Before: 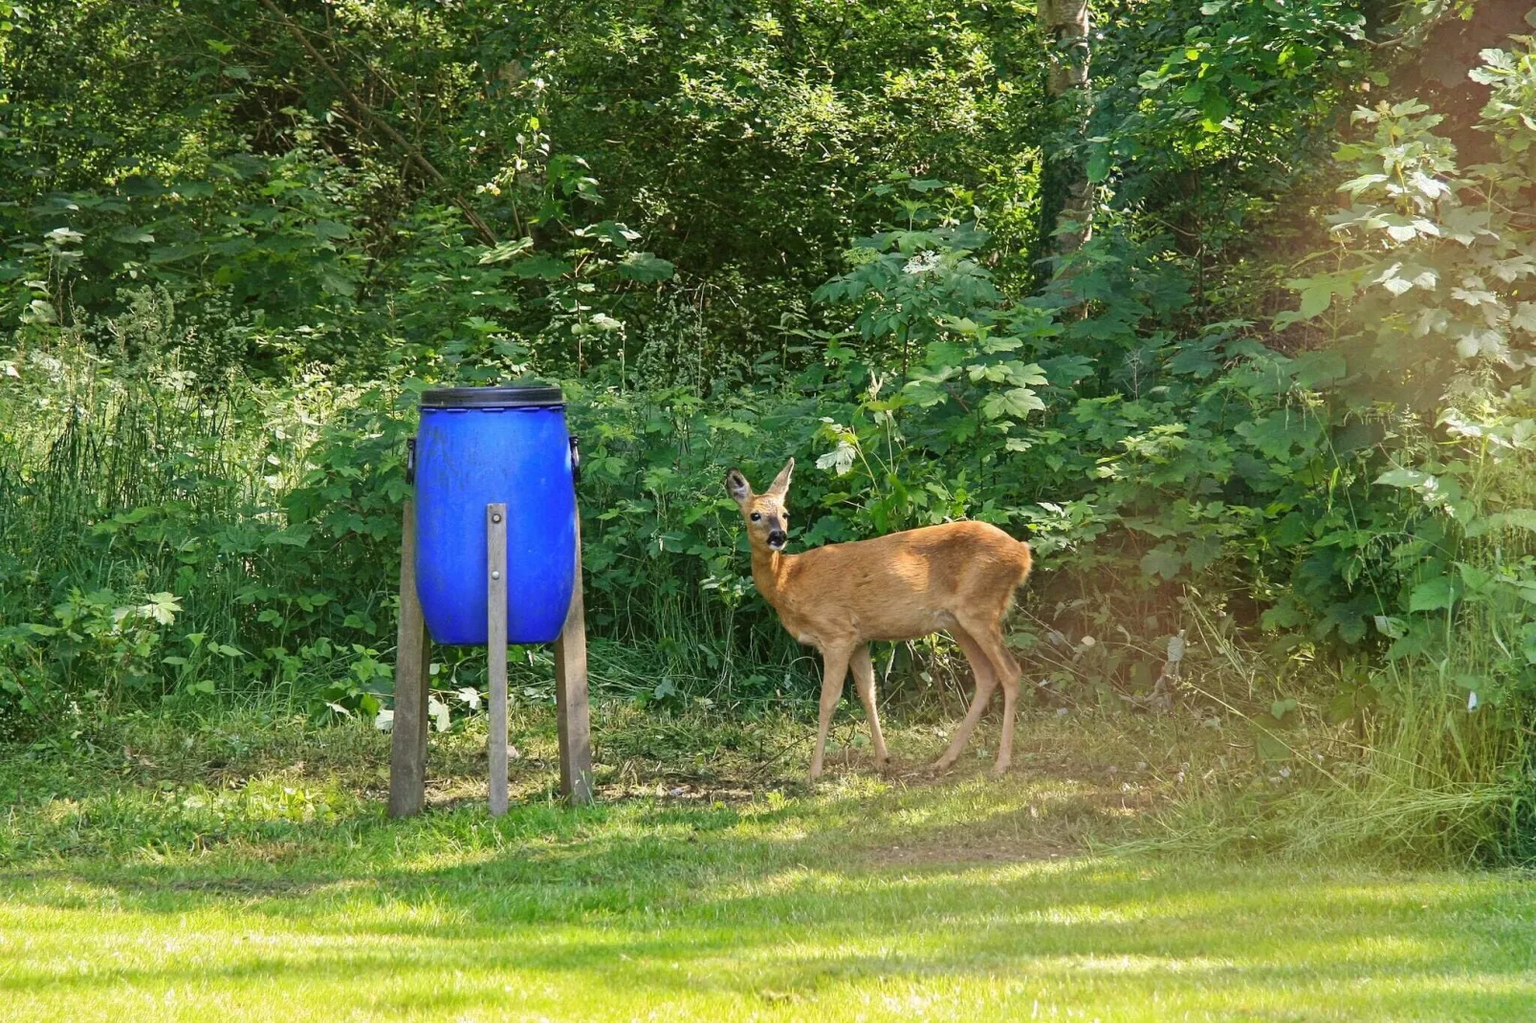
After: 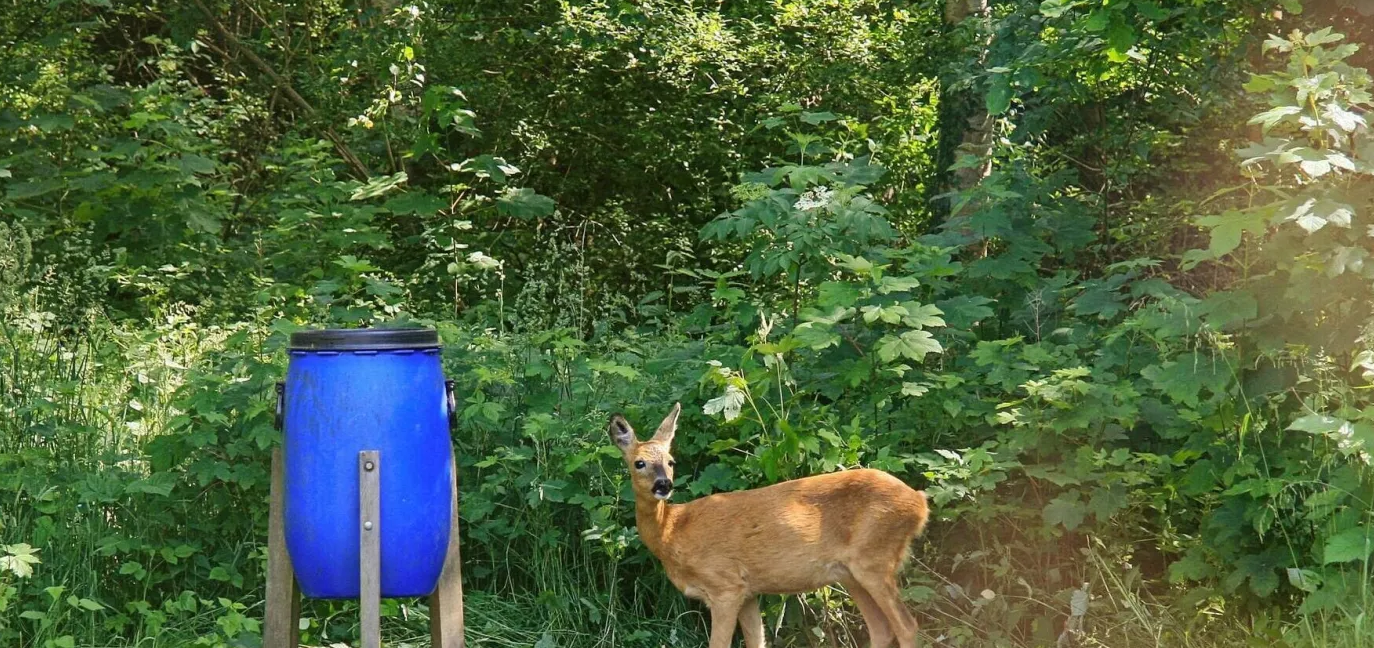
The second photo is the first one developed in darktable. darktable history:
crop and rotate: left 9.348%, top 7.172%, right 5.073%, bottom 32.255%
